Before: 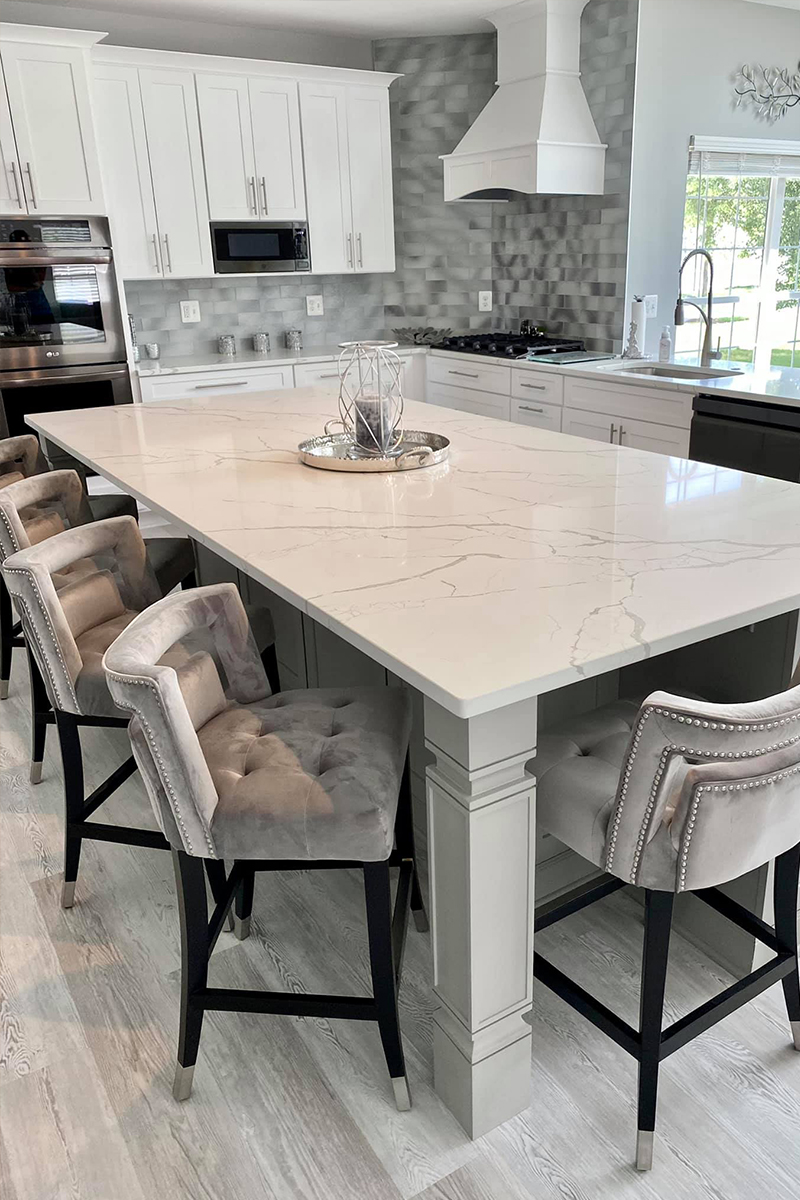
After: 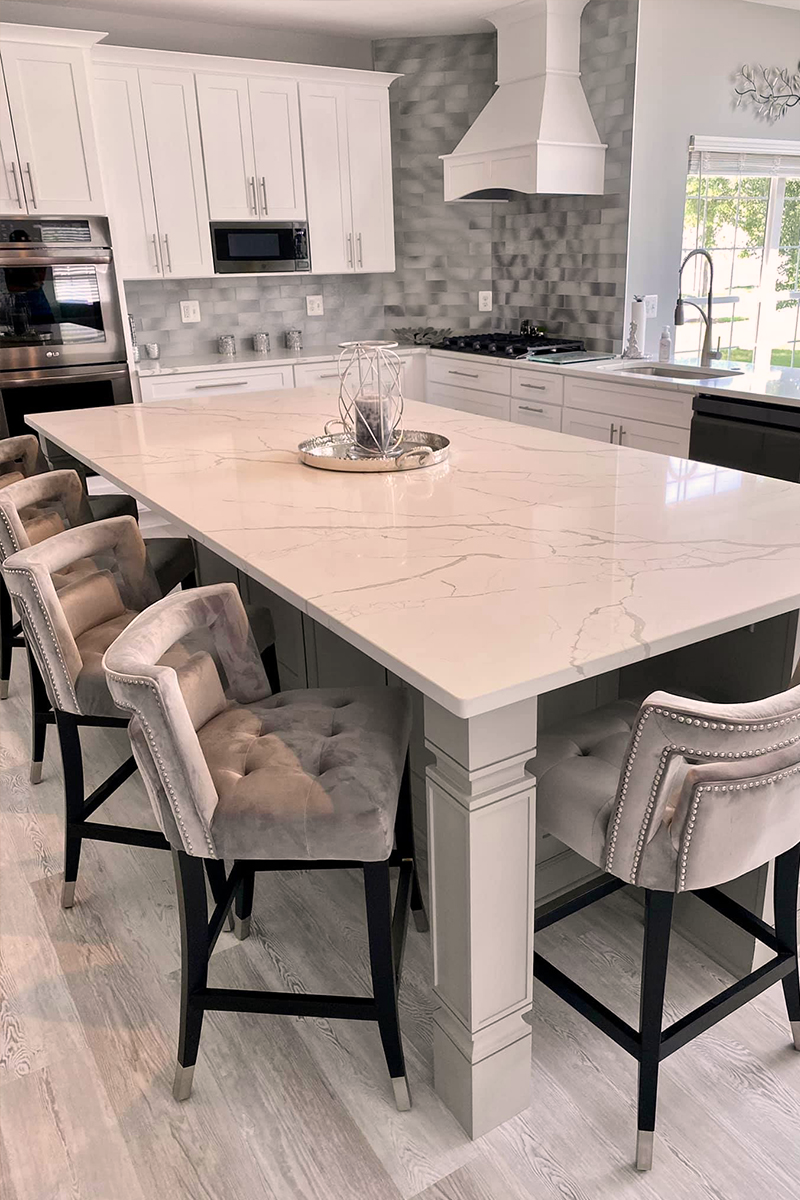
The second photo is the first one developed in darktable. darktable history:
color correction: highlights a* 7.26, highlights b* 4.14
